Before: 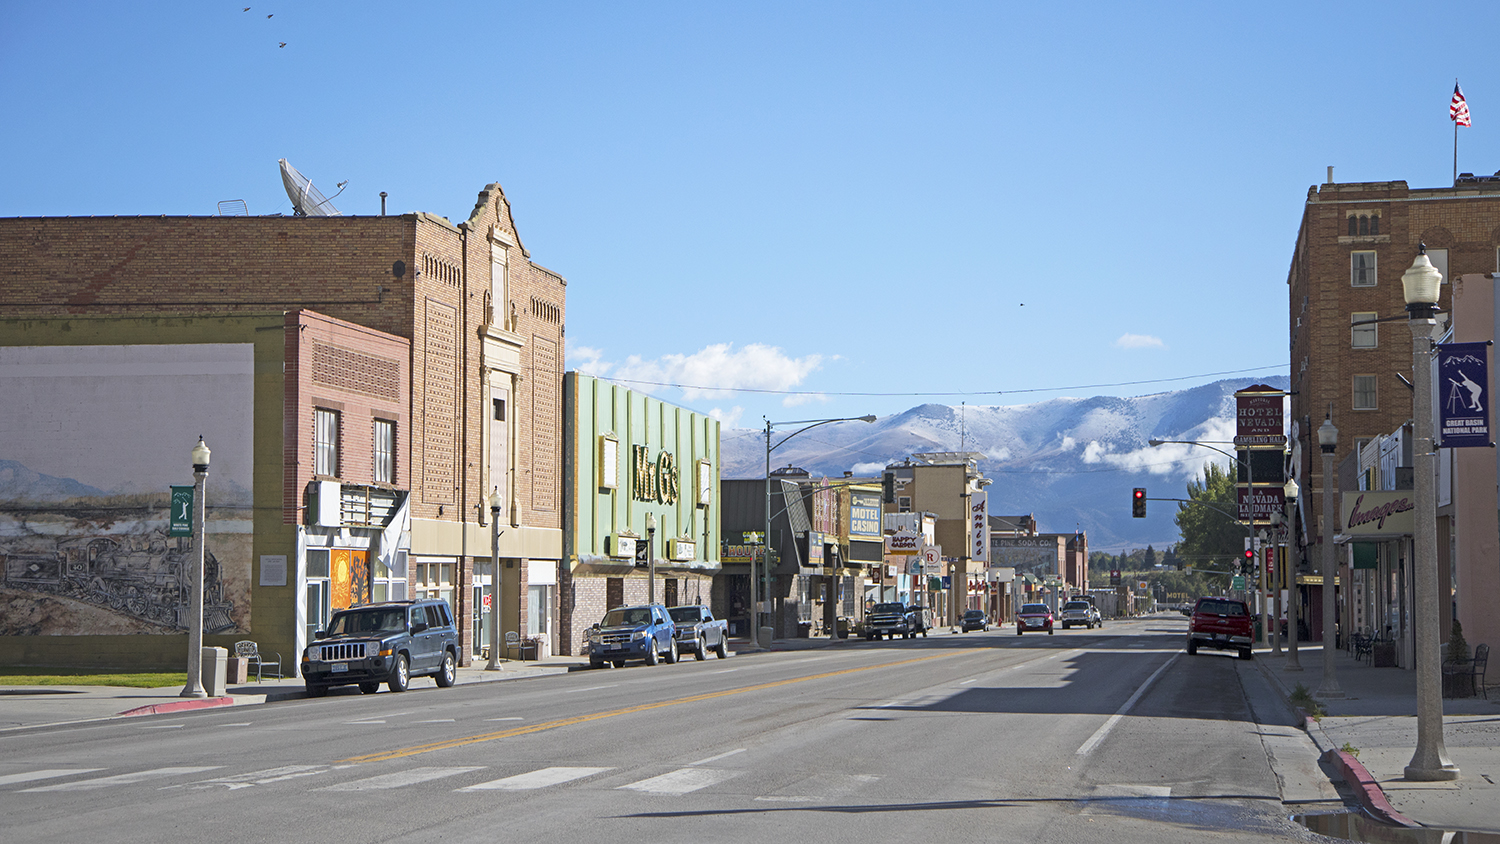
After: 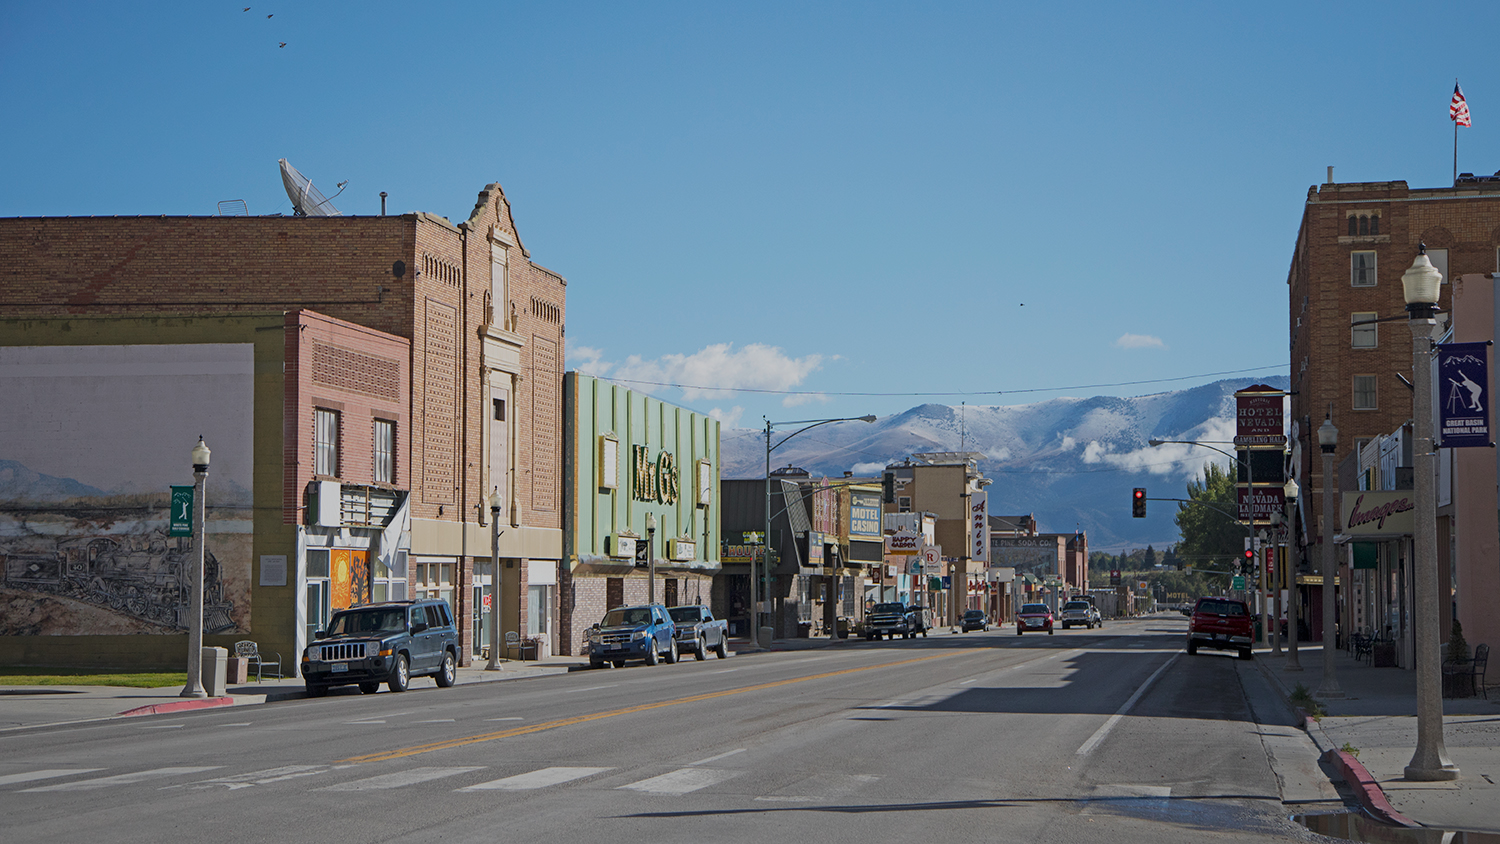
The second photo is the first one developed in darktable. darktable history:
contrast brightness saturation: saturation -0.064
exposure: black level correction 0, exposure -0.74 EV, compensate exposure bias true, compensate highlight preservation false
